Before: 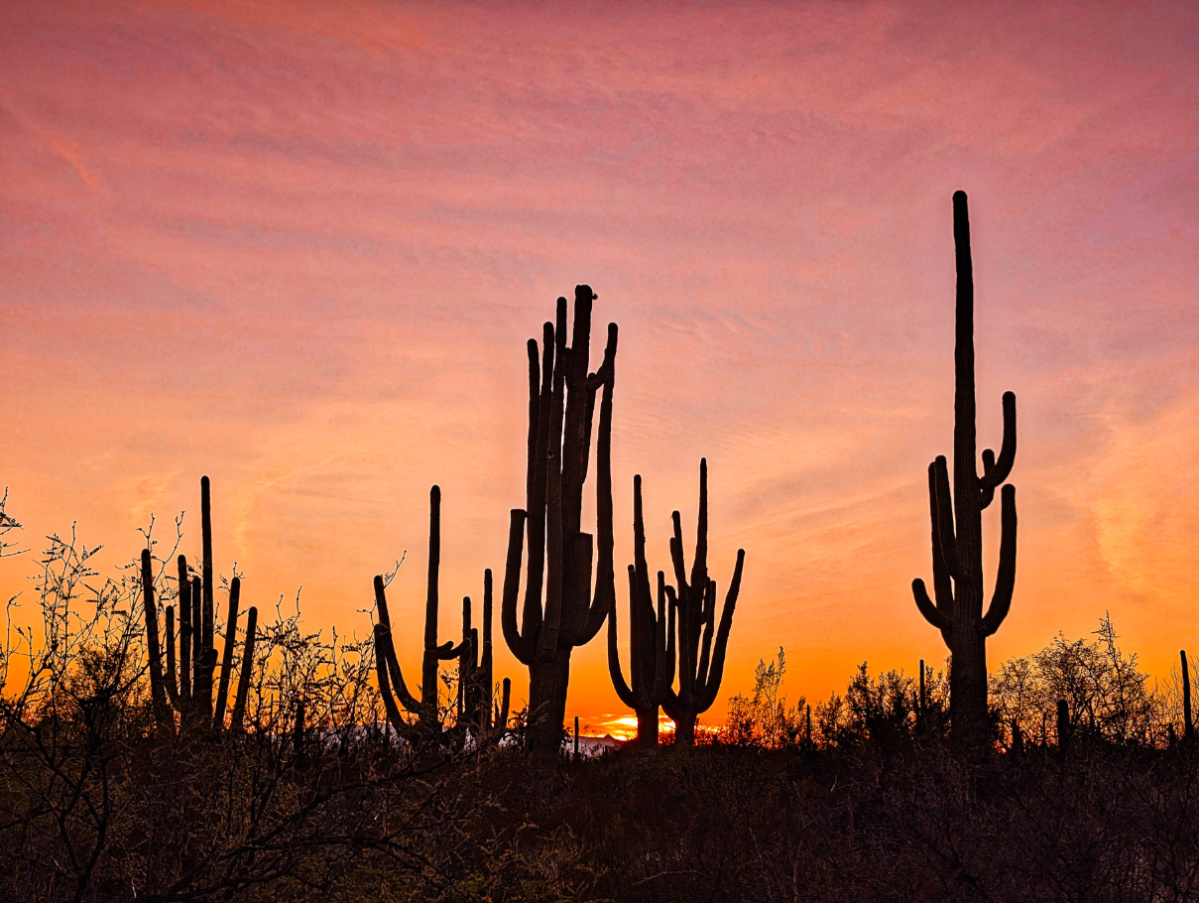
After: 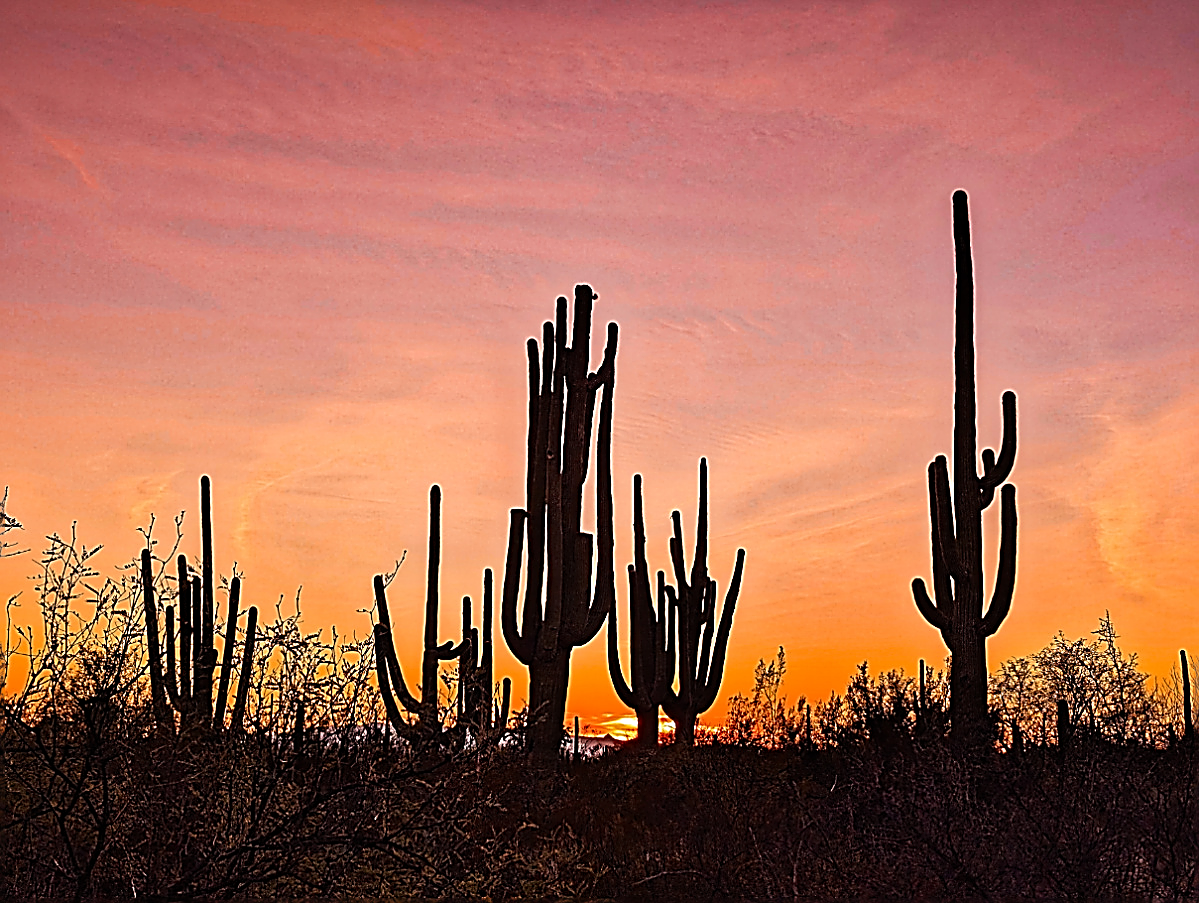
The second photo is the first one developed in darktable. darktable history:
sharpen: amount 1.996
